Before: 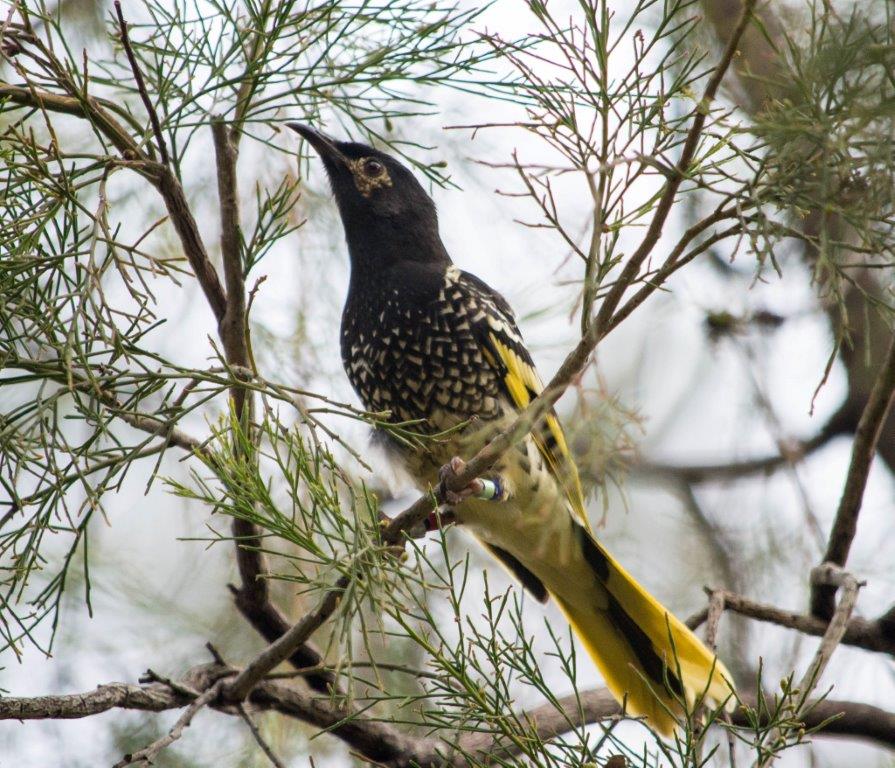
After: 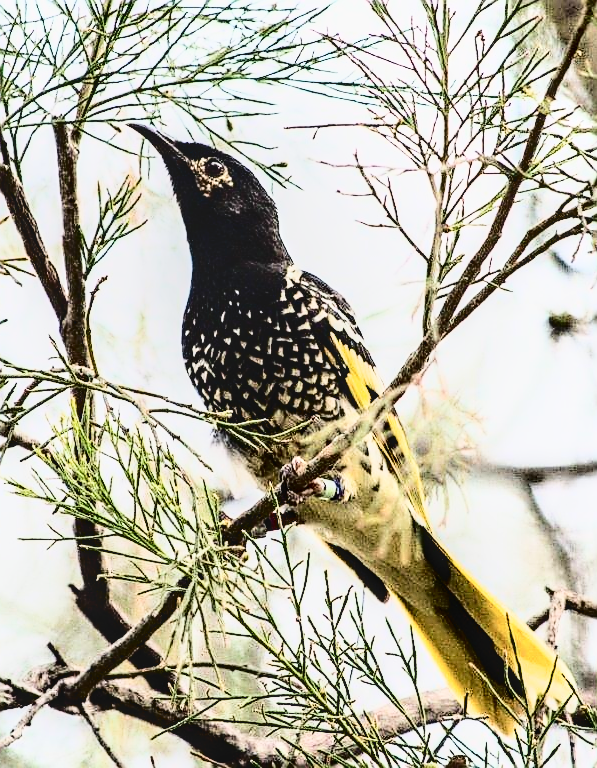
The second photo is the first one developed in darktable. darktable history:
crop and rotate: left 17.774%, right 15.415%
exposure: exposure 0.948 EV, compensate highlight preservation false
local contrast: on, module defaults
filmic rgb: middle gray luminance 28.91%, black relative exposure -10.26 EV, white relative exposure 5.49 EV, threshold 3.04 EV, target black luminance 0%, hardness 3.92, latitude 1.94%, contrast 1.123, highlights saturation mix 5.4%, shadows ↔ highlights balance 15.15%, iterations of high-quality reconstruction 0, enable highlight reconstruction true
tone curve: curves: ch0 [(0, 0) (0.003, 0.003) (0.011, 0.005) (0.025, 0.008) (0.044, 0.012) (0.069, 0.02) (0.1, 0.031) (0.136, 0.047) (0.177, 0.088) (0.224, 0.141) (0.277, 0.222) (0.335, 0.32) (0.399, 0.422) (0.468, 0.523) (0.543, 0.623) (0.623, 0.716) (0.709, 0.796) (0.801, 0.88) (0.898, 0.958) (1, 1)], color space Lab, independent channels, preserve colors none
contrast brightness saturation: contrast 0.297
sharpen: radius 1.395, amount 1.253, threshold 0.603
